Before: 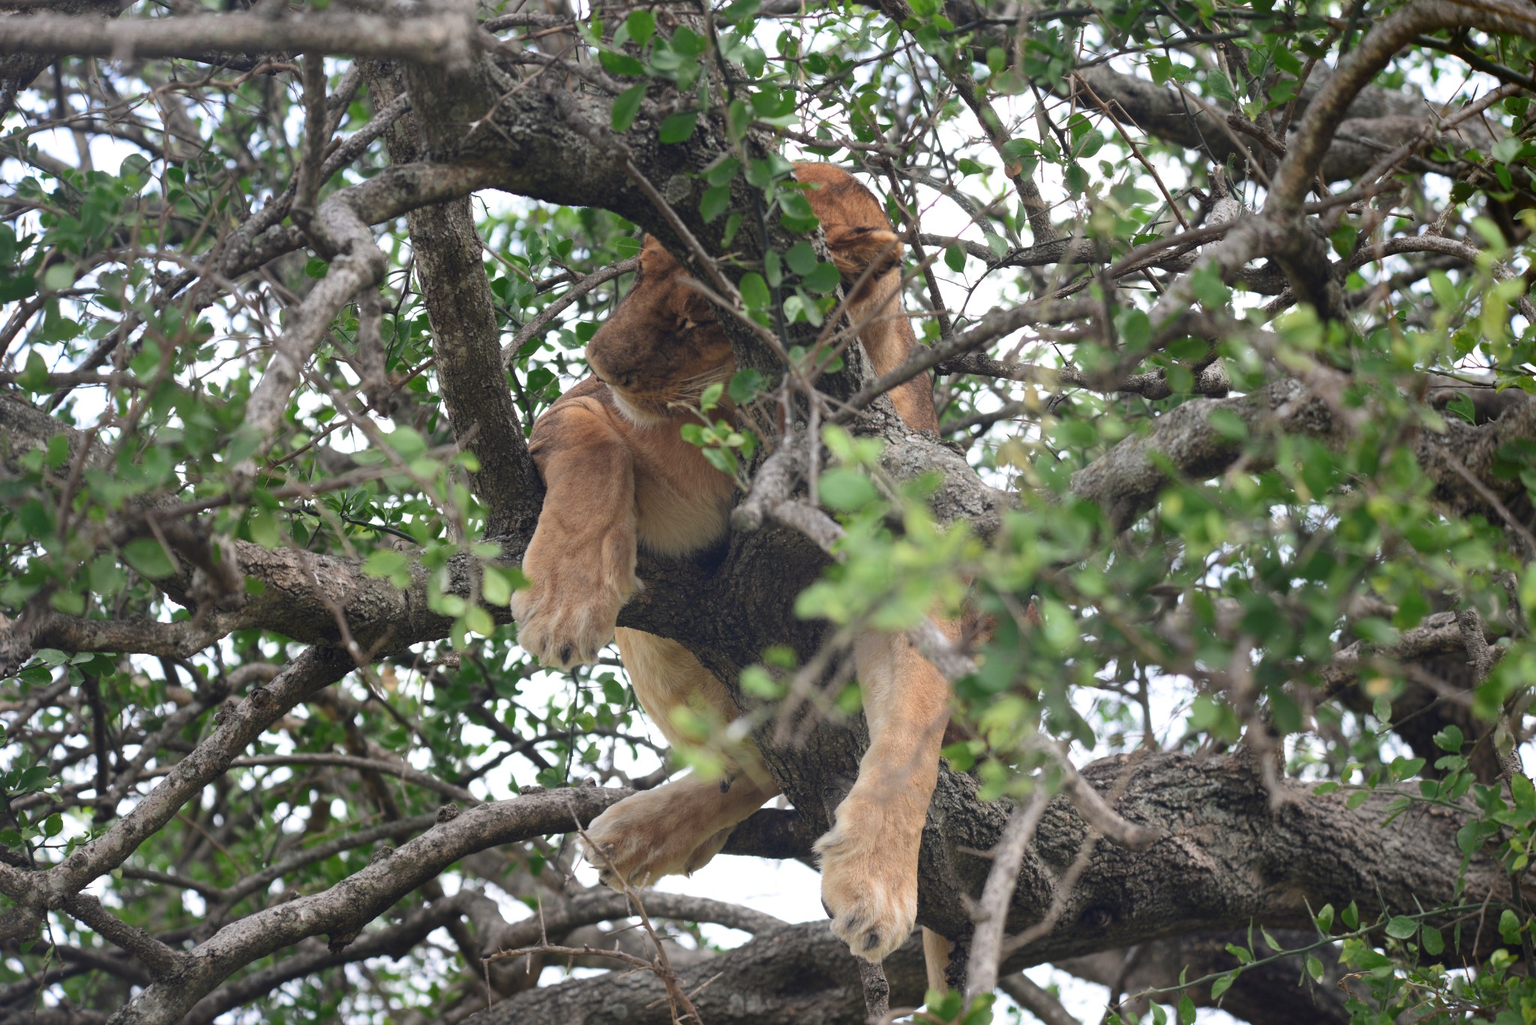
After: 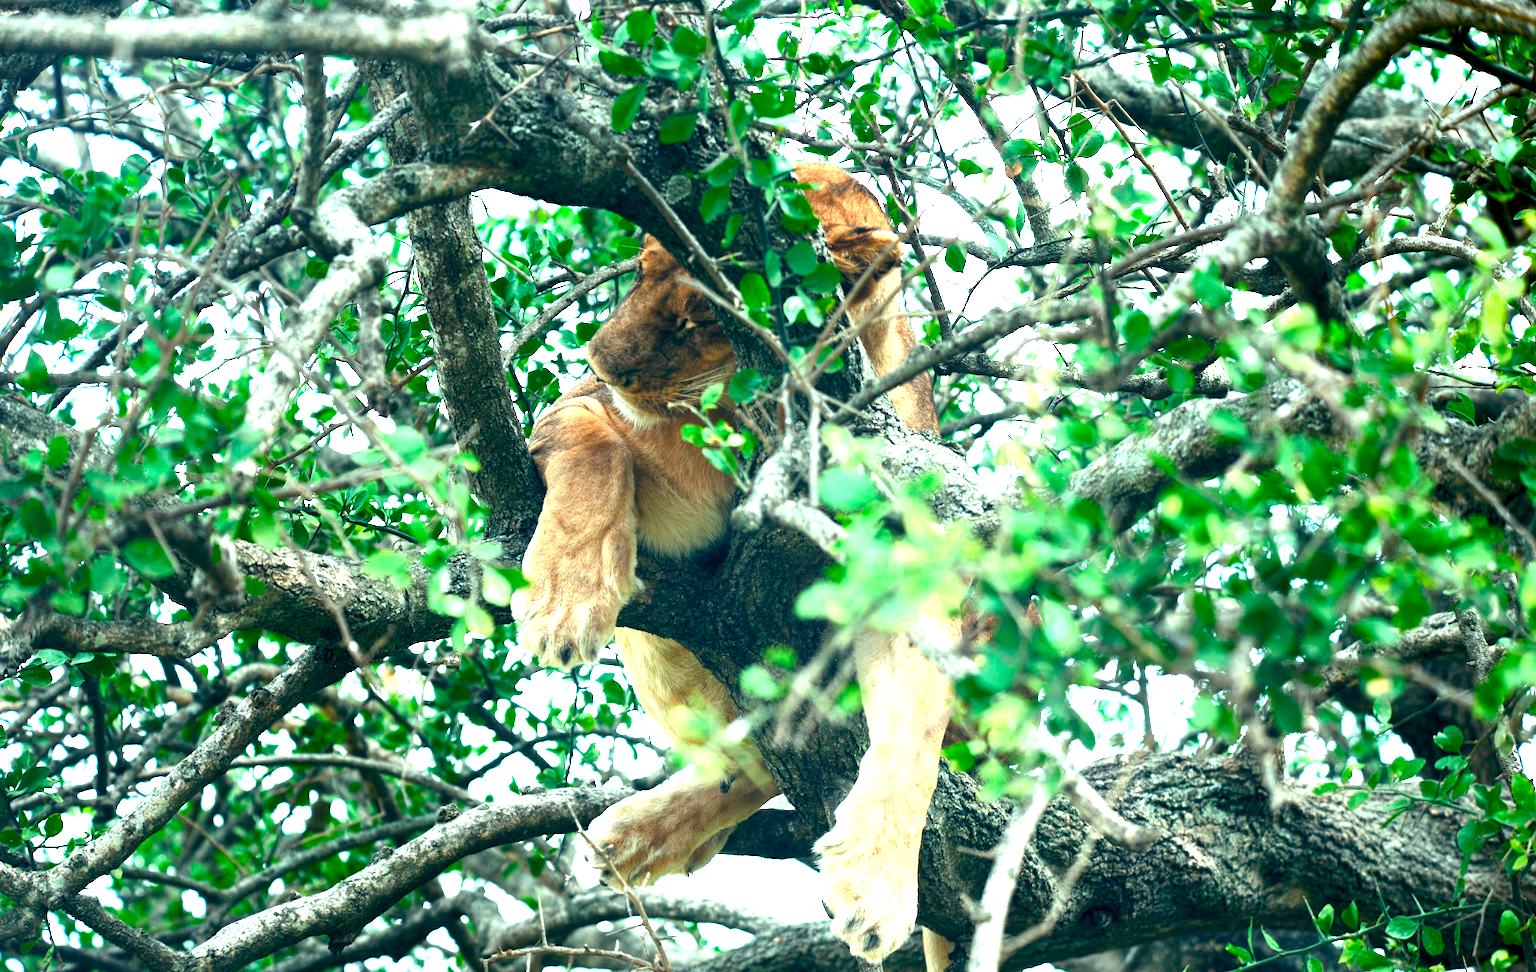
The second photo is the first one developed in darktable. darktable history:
local contrast: highlights 100%, shadows 100%, detail 120%, midtone range 0.2
crop and rotate: top 0%, bottom 5.097%
exposure: black level correction 0, exposure 0.9 EV, compensate highlight preservation false
white balance: red 0.983, blue 1.036
color balance rgb: shadows lift › luminance -7.7%, shadows lift › chroma 2.13%, shadows lift › hue 165.27°, power › luminance -7.77%, power › chroma 1.1%, power › hue 215.88°, highlights gain › luminance 15.15%, highlights gain › chroma 7%, highlights gain › hue 125.57°, global offset › luminance -0.33%, global offset › chroma 0.11%, global offset › hue 165.27°, perceptual saturation grading › global saturation 24.42%, perceptual saturation grading › highlights -24.42%, perceptual saturation grading › mid-tones 24.42%, perceptual saturation grading › shadows 40%, perceptual brilliance grading › global brilliance -5%, perceptual brilliance grading › highlights 24.42%, perceptual brilliance grading › mid-tones 7%, perceptual brilliance grading › shadows -5%
